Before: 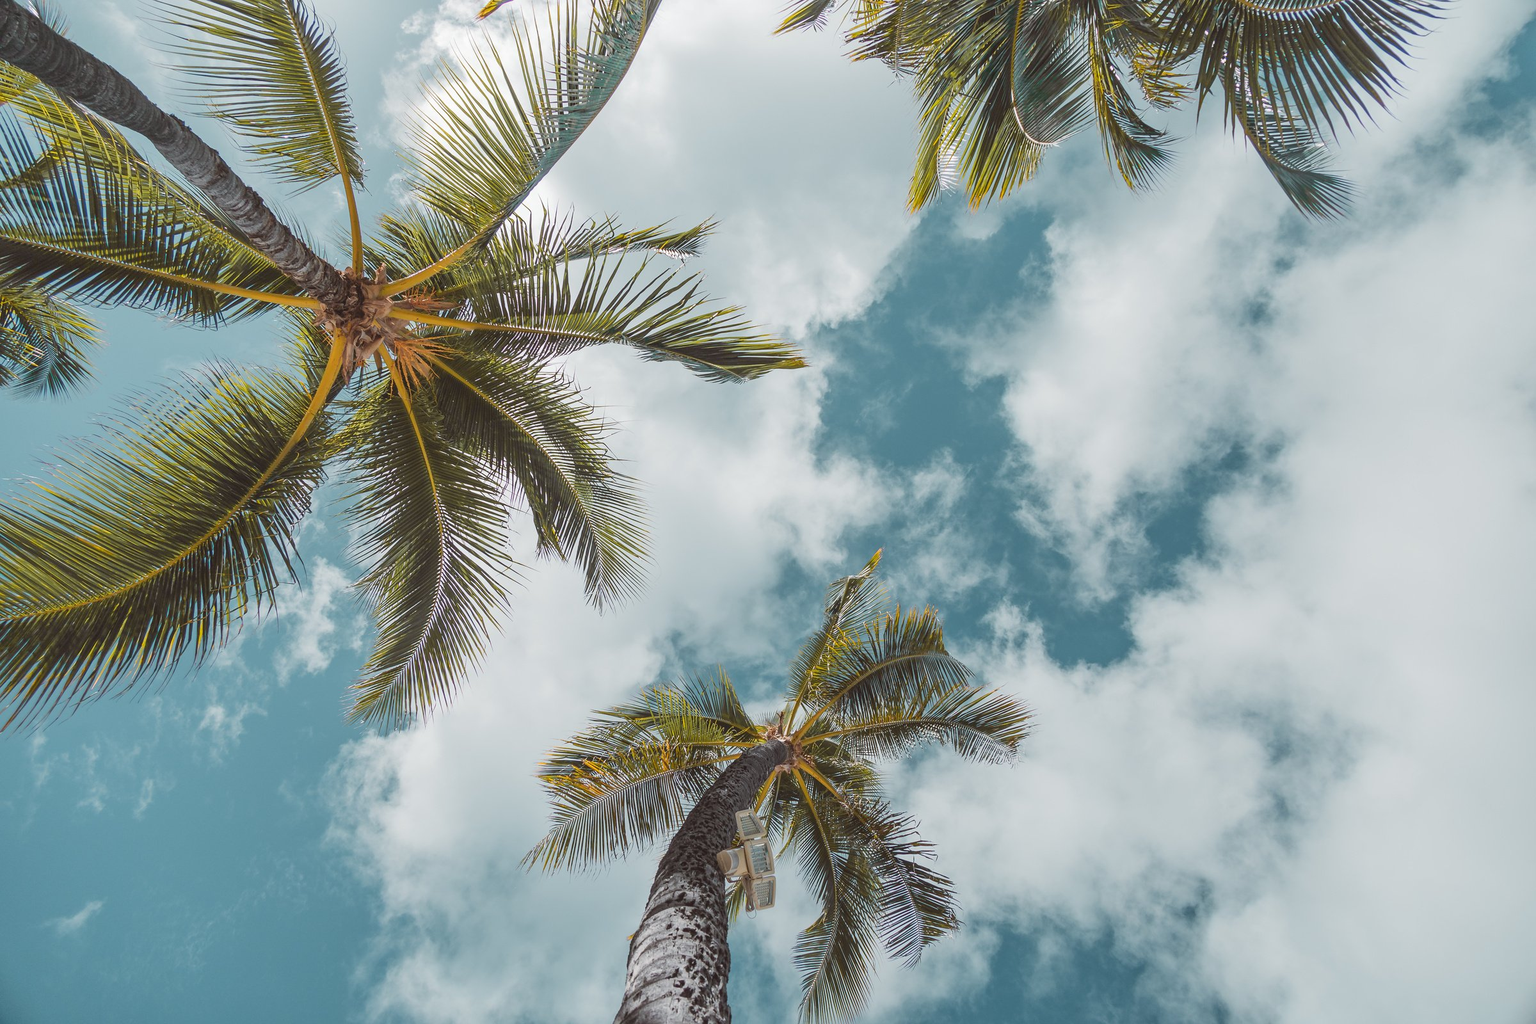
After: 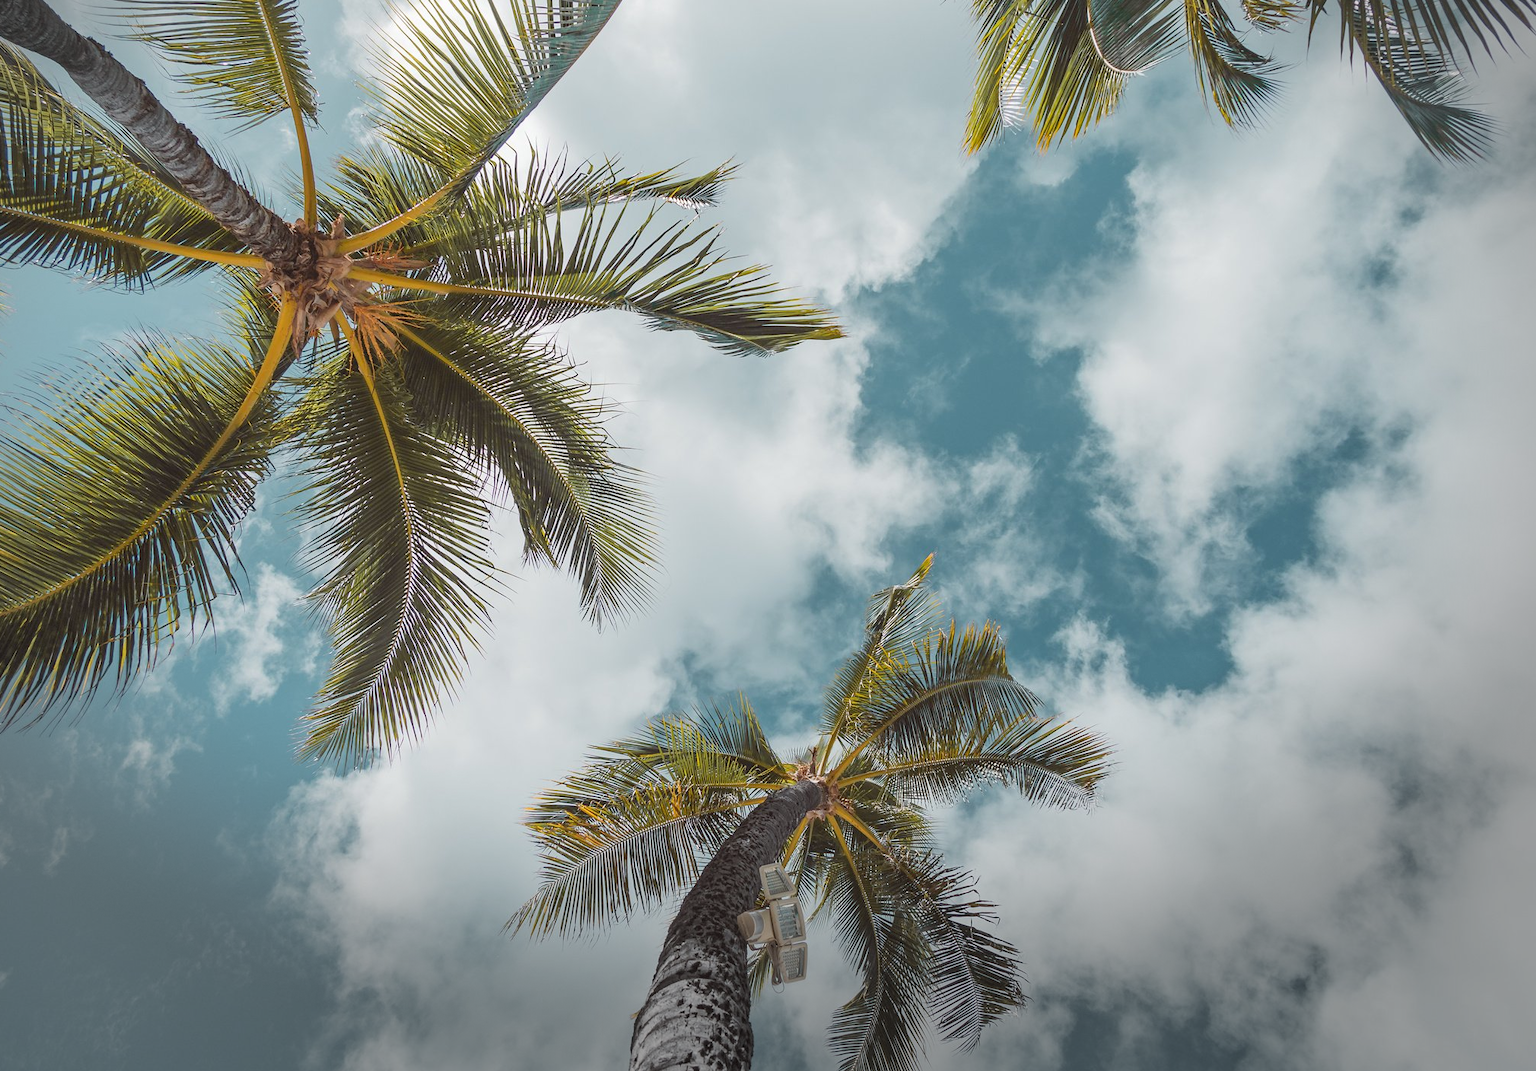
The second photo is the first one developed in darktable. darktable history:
vignetting: center (-0.065, -0.312), automatic ratio true, dithering 8-bit output
crop: left 6.316%, top 8.155%, right 9.536%, bottom 3.779%
